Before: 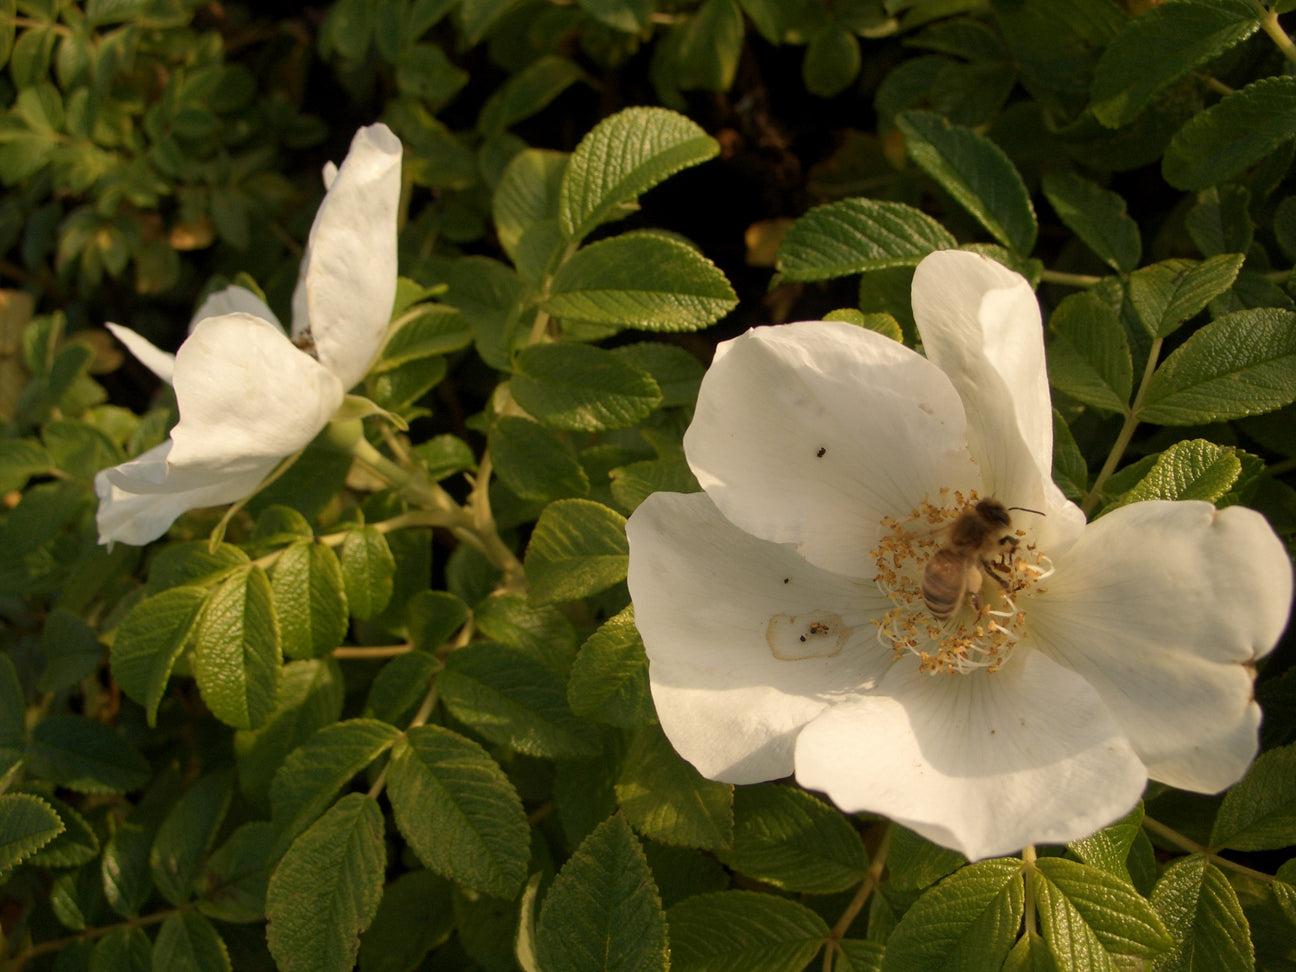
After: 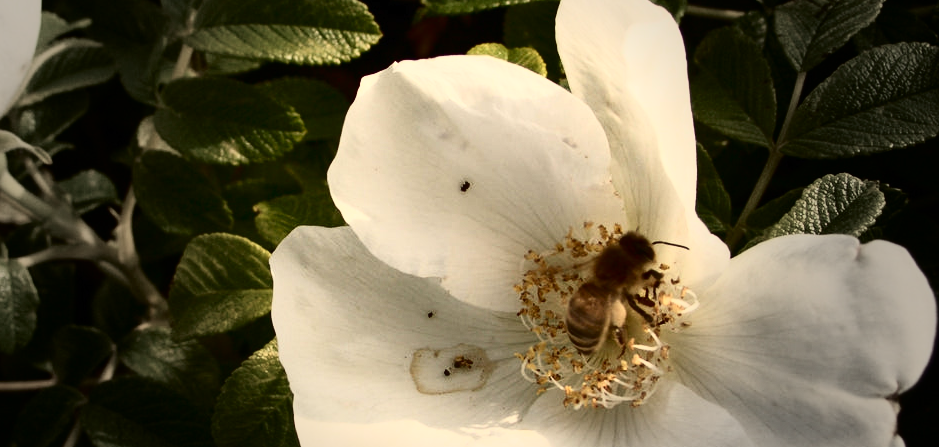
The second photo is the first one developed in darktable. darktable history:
tone curve: curves: ch0 [(0, 0) (0.003, 0.005) (0.011, 0.008) (0.025, 0.013) (0.044, 0.017) (0.069, 0.022) (0.1, 0.029) (0.136, 0.038) (0.177, 0.053) (0.224, 0.081) (0.277, 0.128) (0.335, 0.214) (0.399, 0.343) (0.468, 0.478) (0.543, 0.641) (0.623, 0.798) (0.709, 0.911) (0.801, 0.971) (0.898, 0.99) (1, 1)], color space Lab, independent channels, preserve colors none
vignetting: fall-off start 40.32%, fall-off radius 39.89%
crop and rotate: left 27.512%, top 27.412%, bottom 26.559%
